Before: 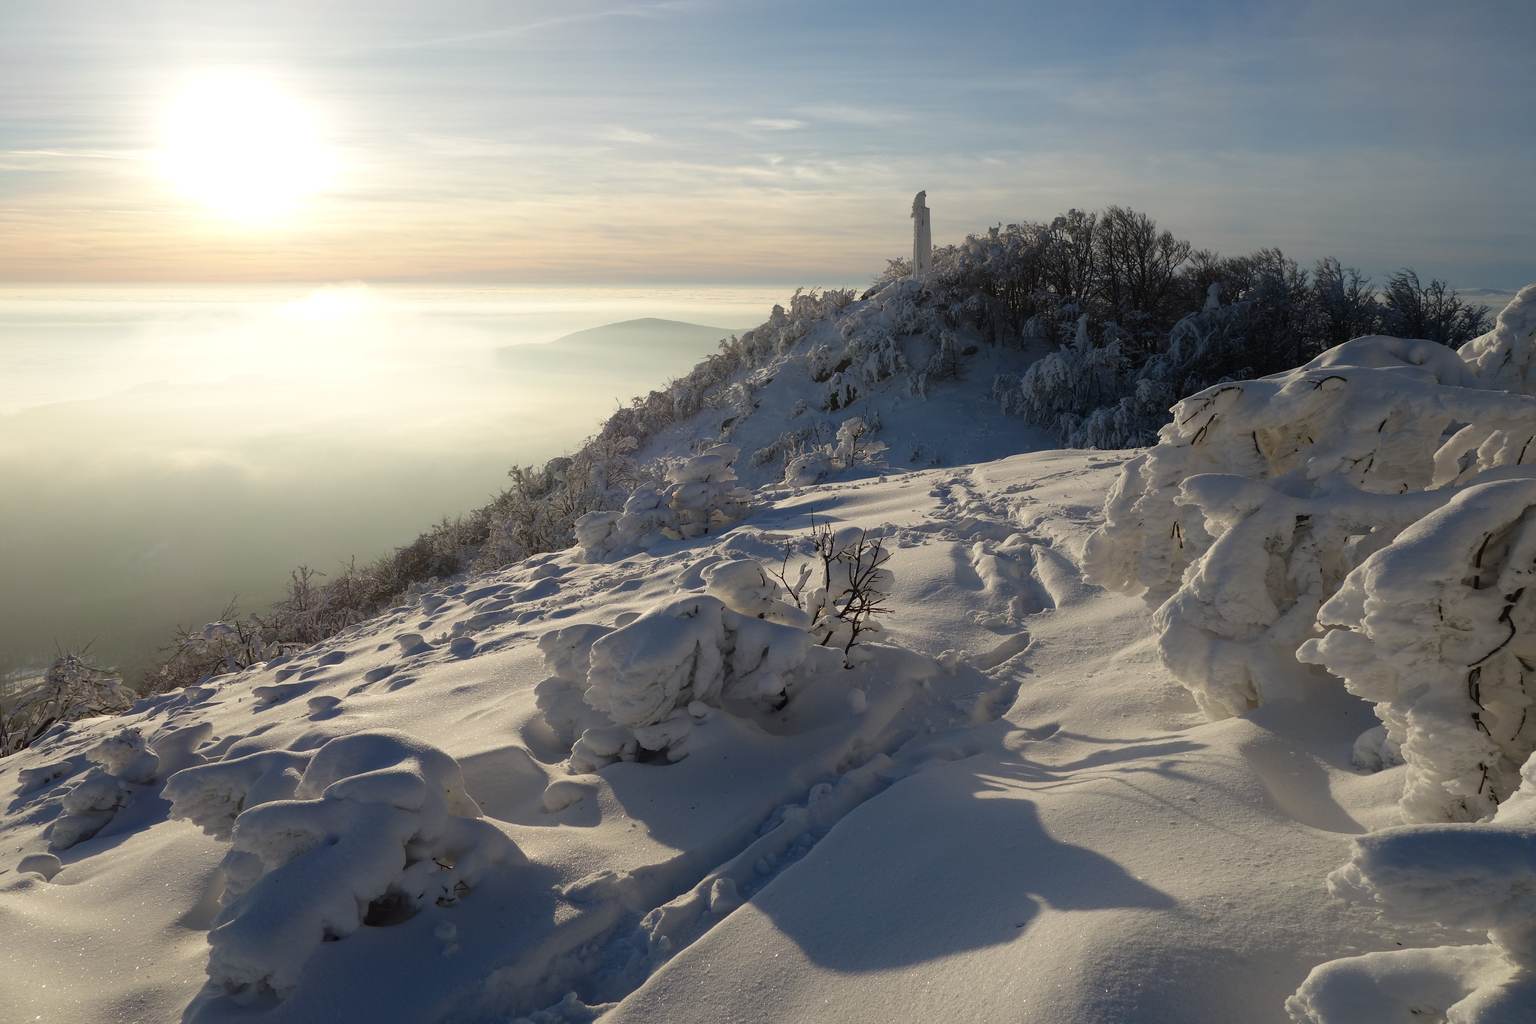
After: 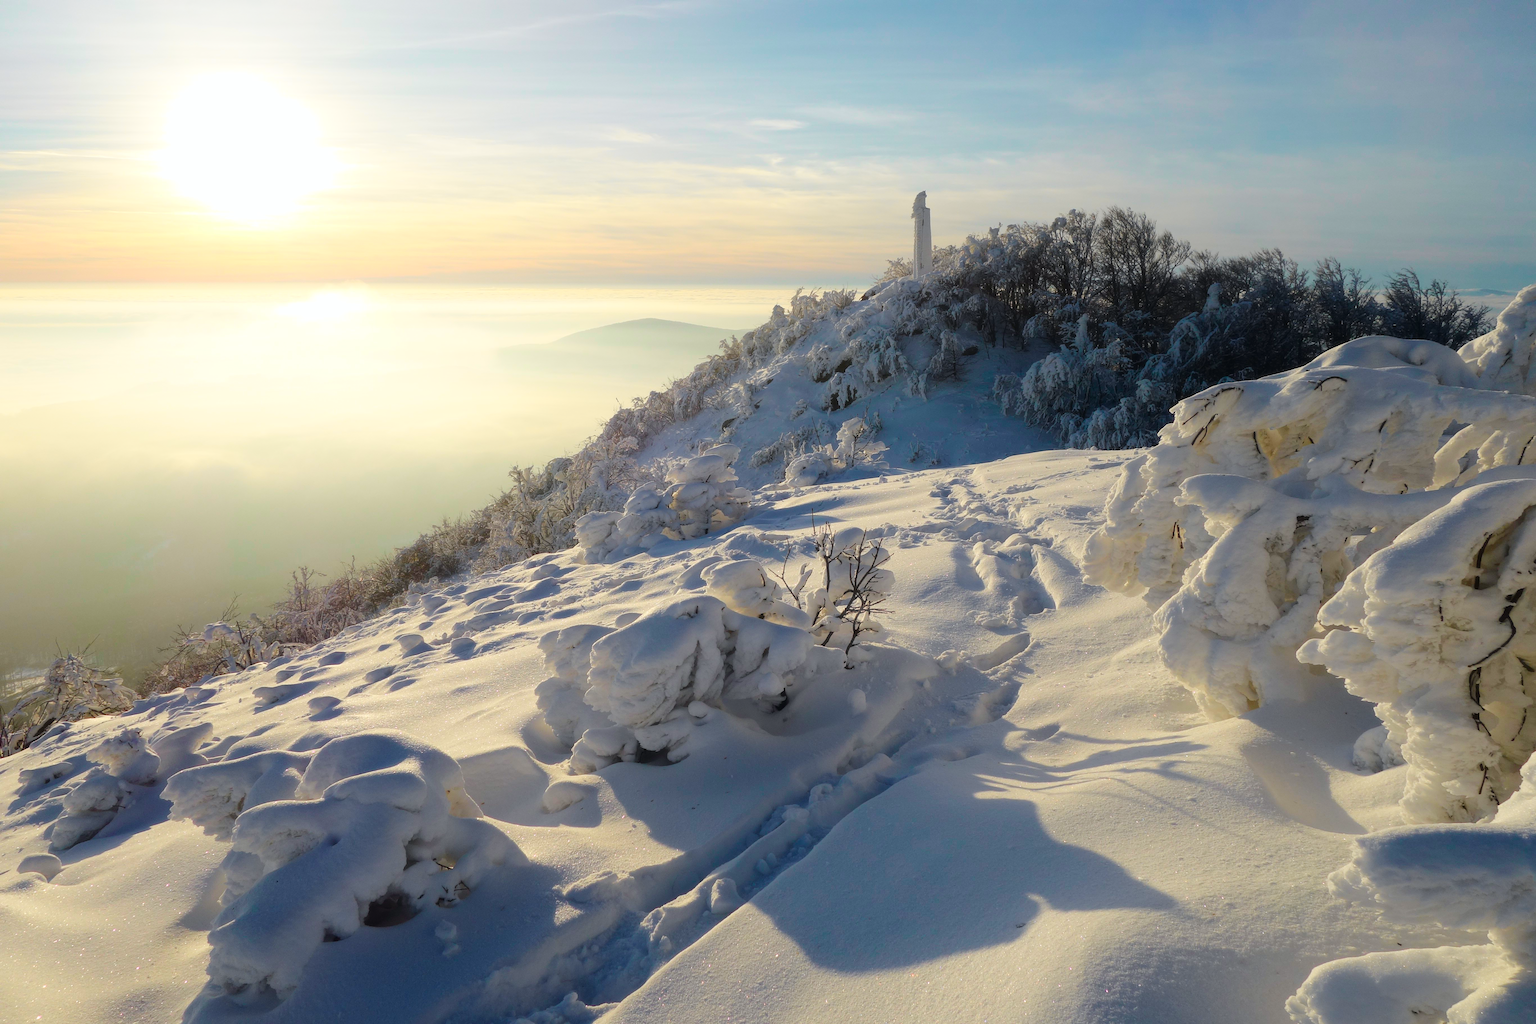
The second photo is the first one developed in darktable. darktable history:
haze removal: strength -0.113, compatibility mode true, adaptive false
color balance rgb: perceptual saturation grading › global saturation 20%, perceptual saturation grading › highlights -25.045%, perceptual saturation grading › shadows 49.857%, global vibrance 20%
tone curve: curves: ch0 [(0, 0) (0.051, 0.047) (0.102, 0.099) (0.228, 0.275) (0.432, 0.535) (0.695, 0.778) (0.908, 0.946) (1, 1)]; ch1 [(0, 0) (0.339, 0.298) (0.402, 0.363) (0.453, 0.421) (0.483, 0.469) (0.494, 0.493) (0.504, 0.501) (0.527, 0.538) (0.563, 0.595) (0.597, 0.632) (1, 1)]; ch2 [(0, 0) (0.48, 0.48) (0.504, 0.5) (0.539, 0.554) (0.59, 0.63) (0.642, 0.684) (0.824, 0.815) (1, 1)], color space Lab, independent channels
